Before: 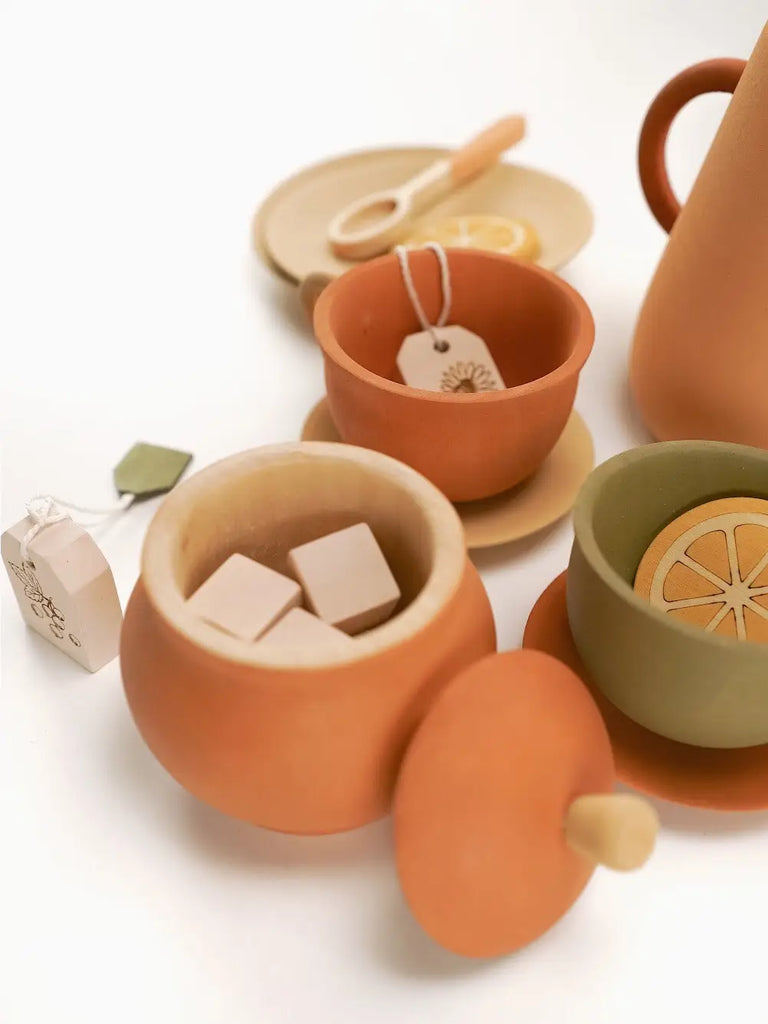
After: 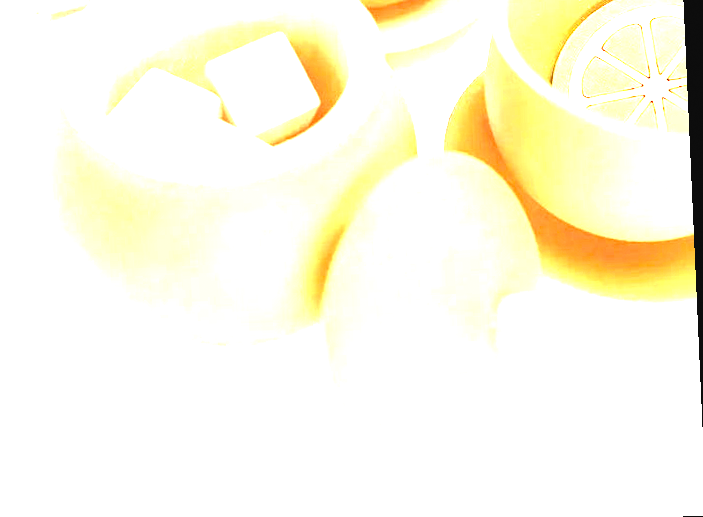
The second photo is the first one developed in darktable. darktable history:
crop and rotate: left 13.306%, top 48.129%, bottom 2.928%
grain: coarseness 0.81 ISO, strength 1.34%, mid-tones bias 0%
exposure: black level correction 0, exposure 4 EV, compensate exposure bias true, compensate highlight preservation false
rotate and perspective: rotation -2.56°, automatic cropping off
